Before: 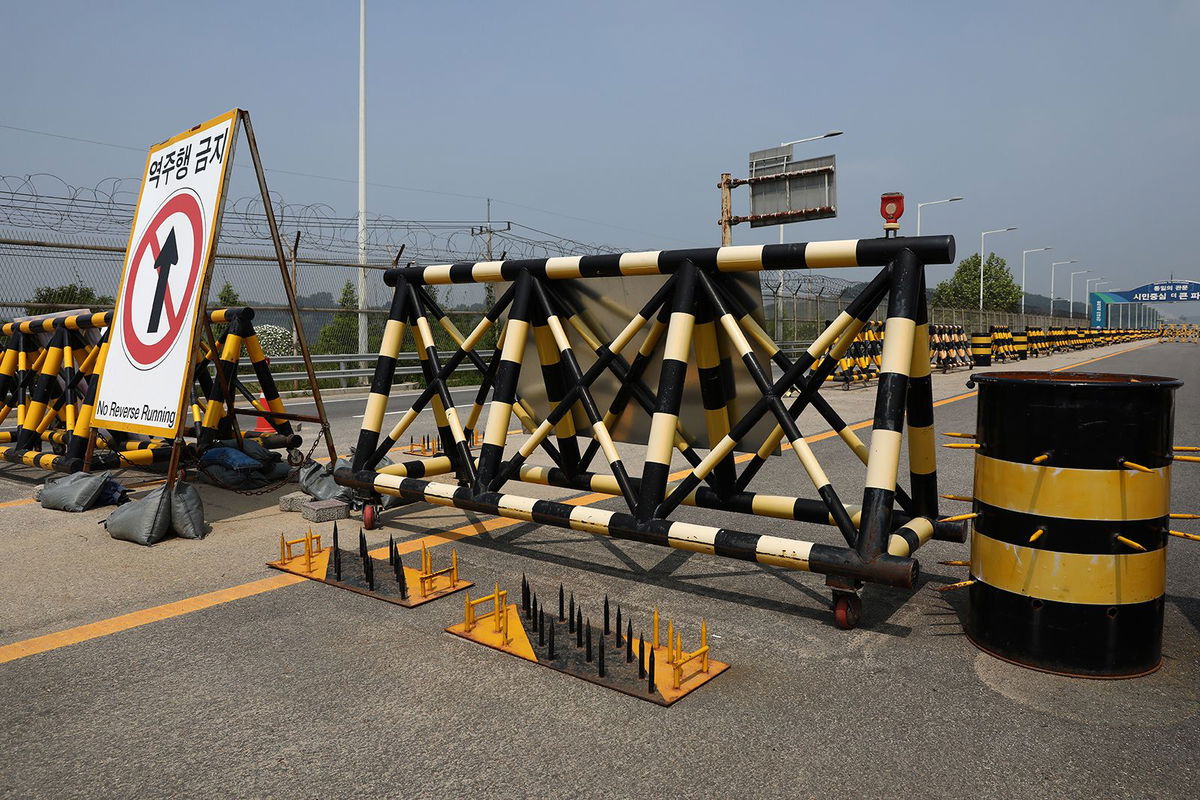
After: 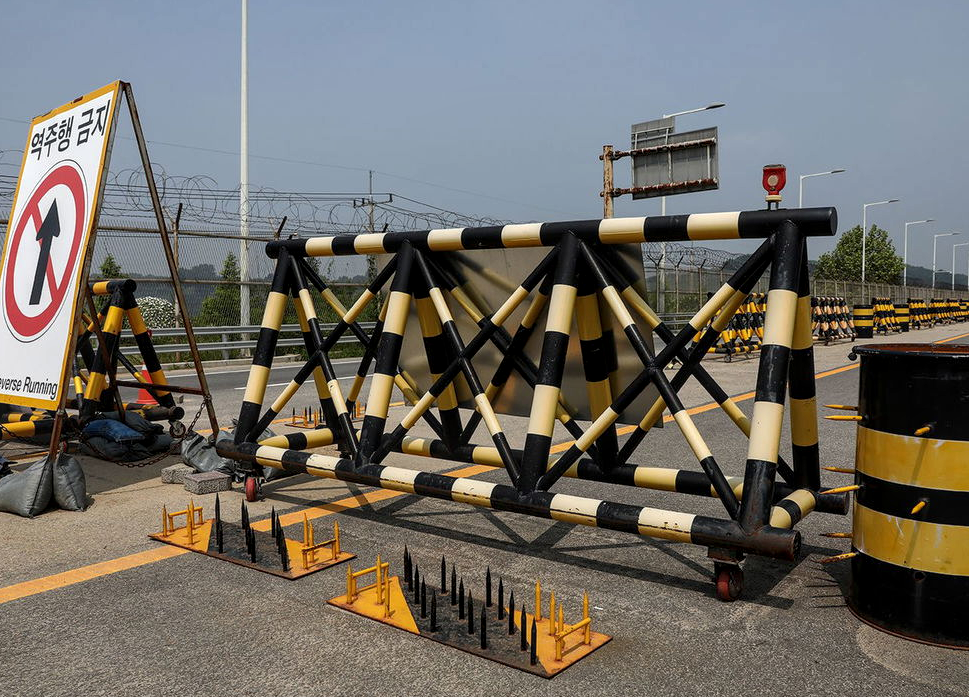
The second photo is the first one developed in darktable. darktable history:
crop: left 9.914%, top 3.57%, right 9.299%, bottom 9.189%
local contrast: on, module defaults
